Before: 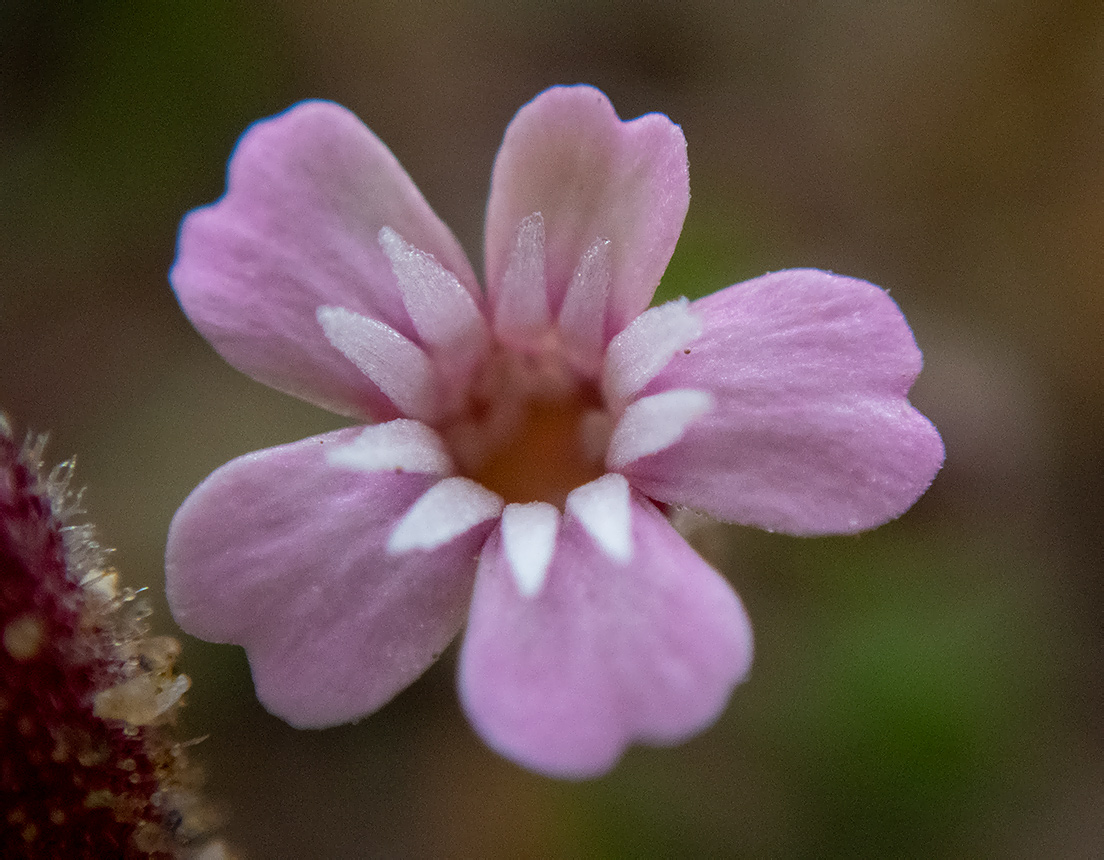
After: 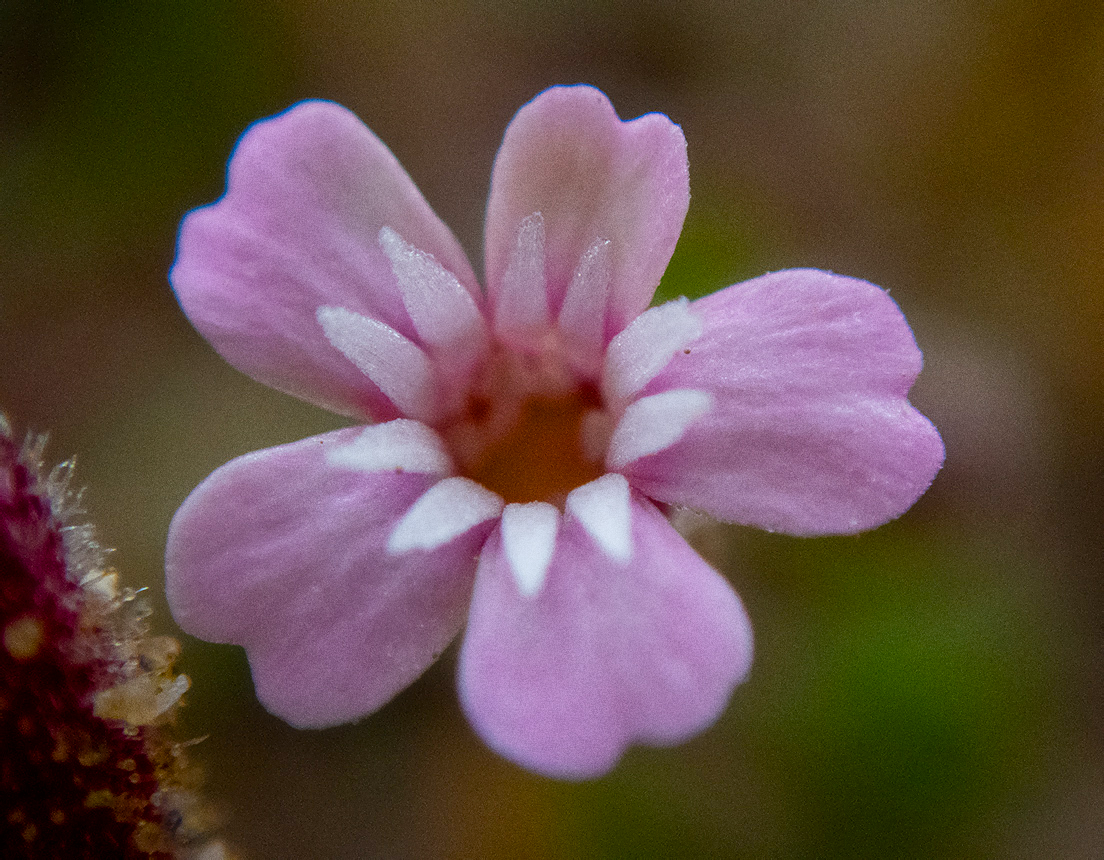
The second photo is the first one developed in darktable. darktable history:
exposure: exposure -0.064 EV, compensate highlight preservation false
grain: on, module defaults
haze removal: strength -0.1, adaptive false
white balance: red 0.988, blue 1.017
color balance rgb: perceptual saturation grading › global saturation 20%, perceptual saturation grading › highlights -25%, perceptual saturation grading › shadows 50%
